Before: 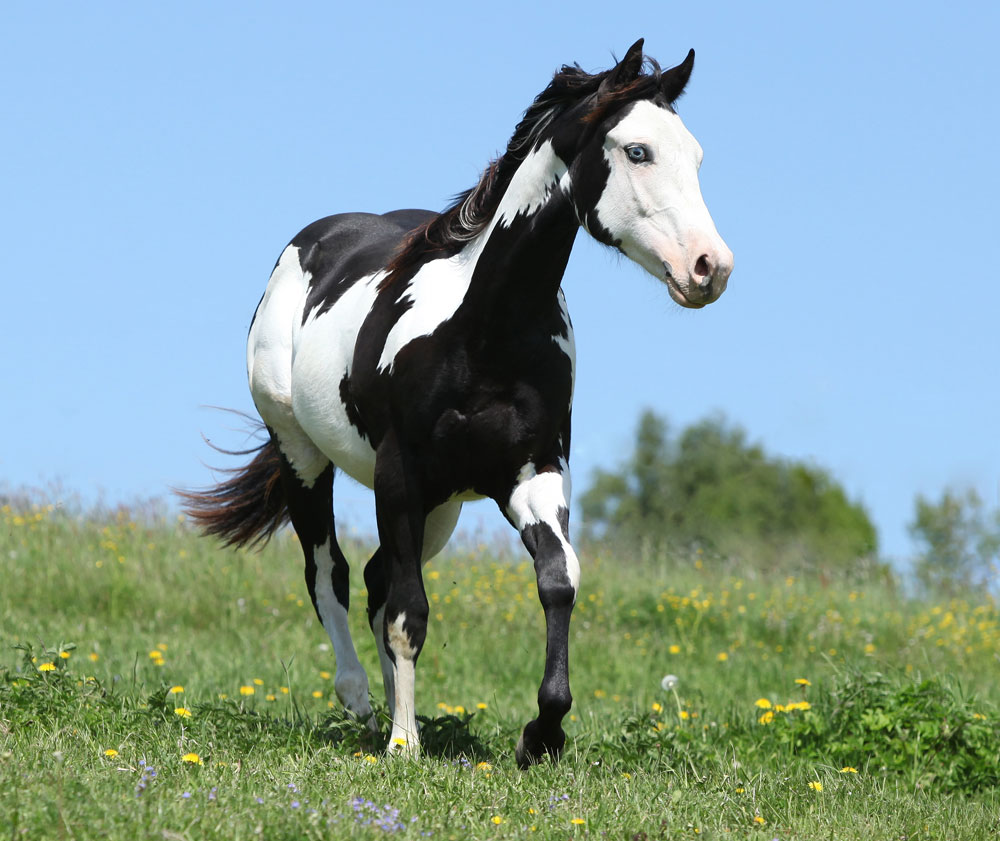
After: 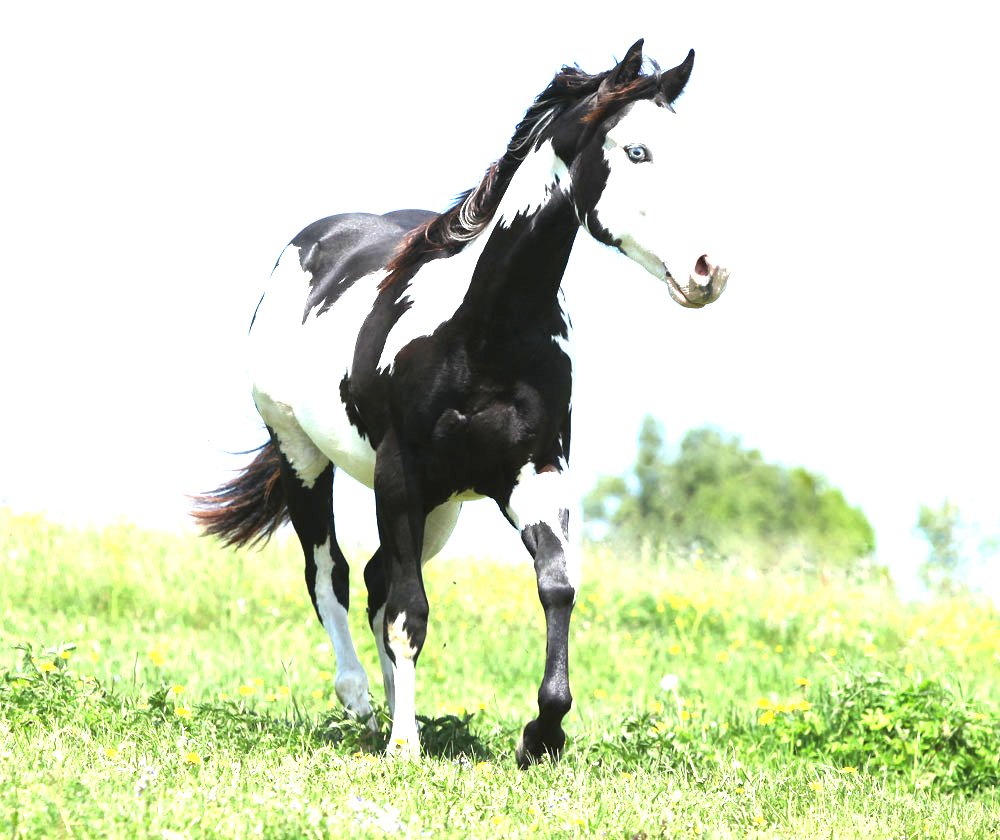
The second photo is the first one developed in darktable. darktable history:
crop: bottom 0.077%
tone equalizer: -8 EV -0.782 EV, -7 EV -0.696 EV, -6 EV -0.609 EV, -5 EV -0.393 EV, -3 EV 0.365 EV, -2 EV 0.6 EV, -1 EV 0.699 EV, +0 EV 0.742 EV, smoothing diameter 25%, edges refinement/feathering 10.36, preserve details guided filter
color correction: highlights b* 0.03
exposure: black level correction 0, exposure 1.2 EV, compensate exposure bias true, compensate highlight preservation false
